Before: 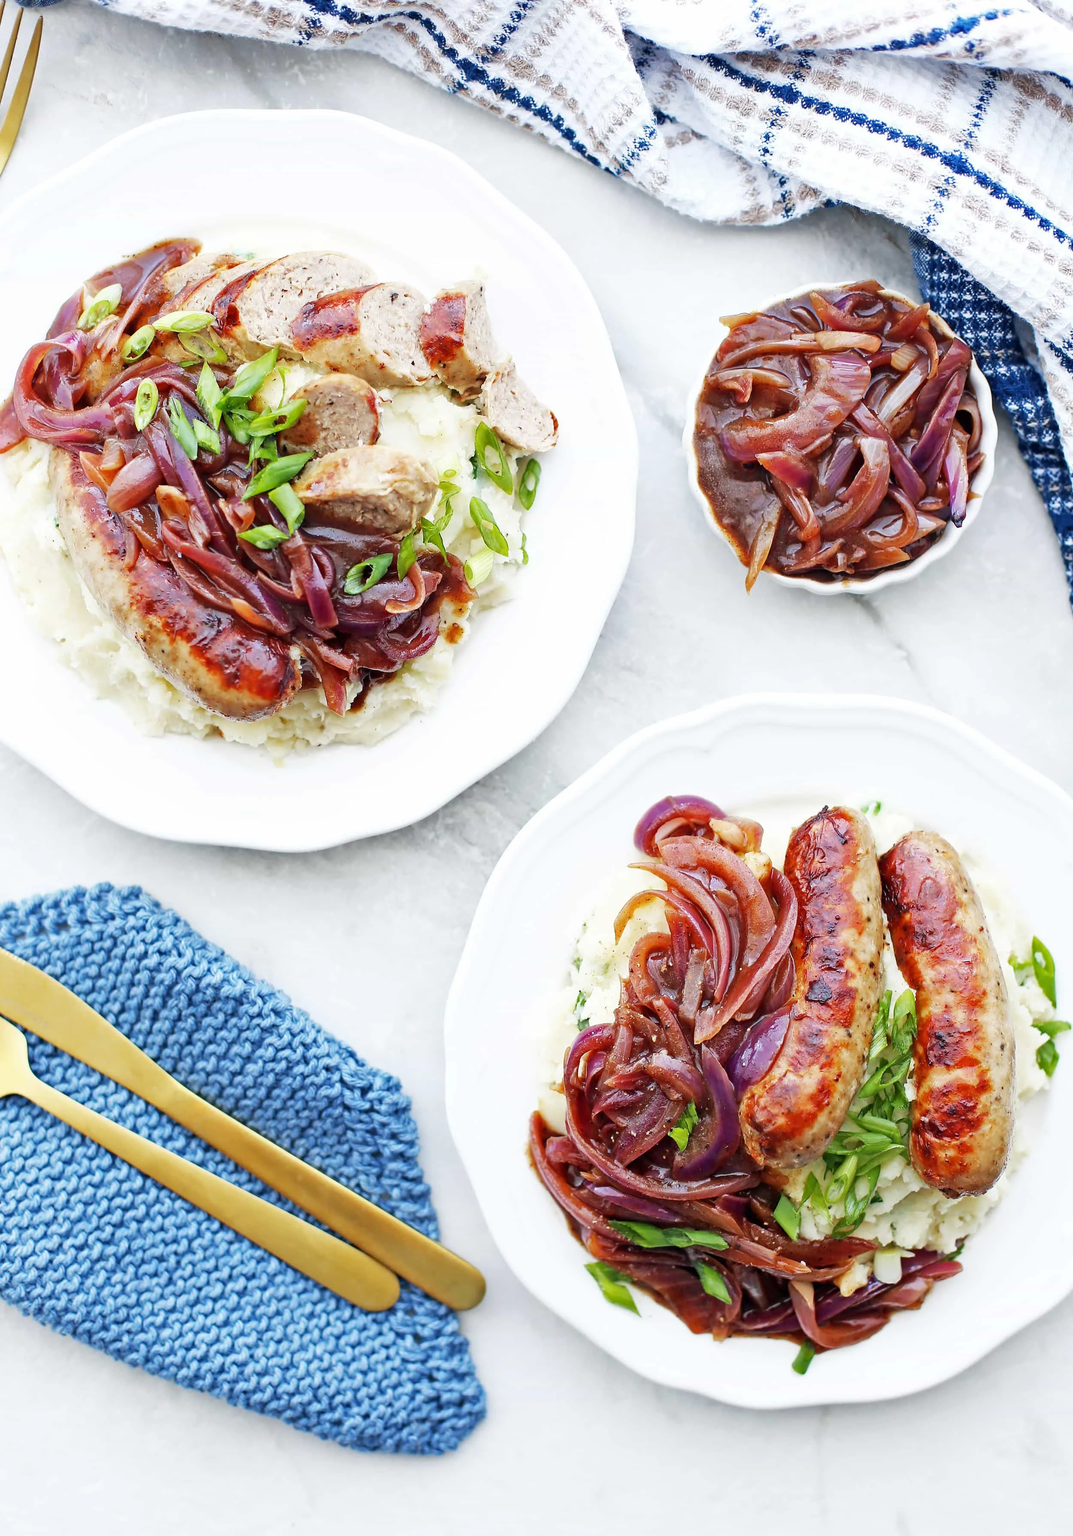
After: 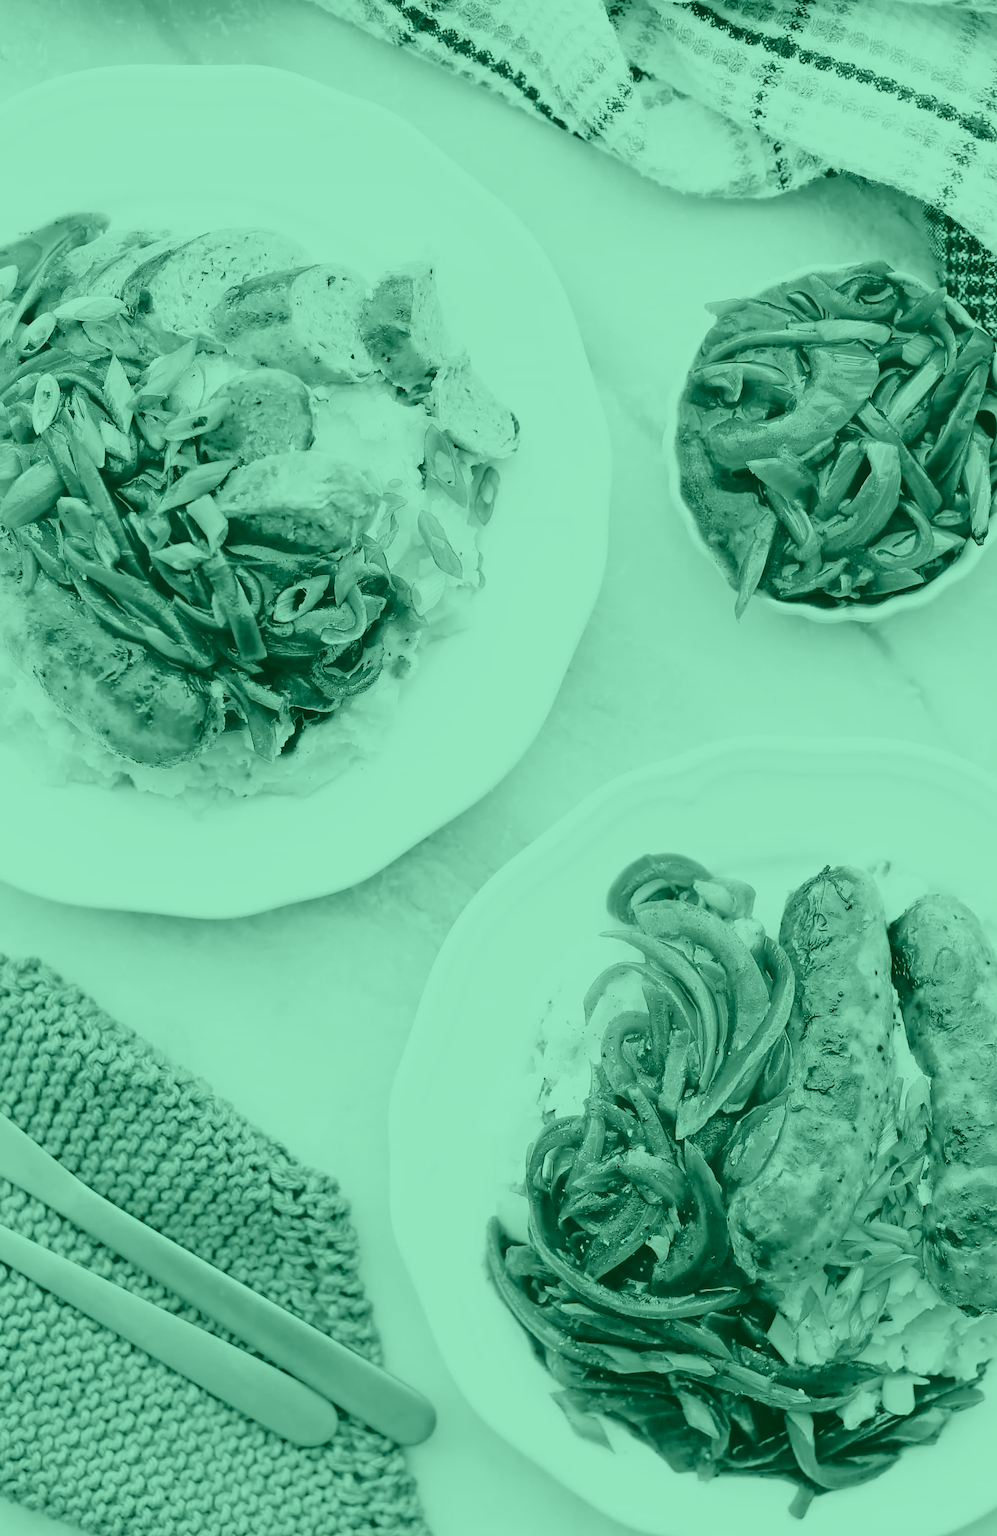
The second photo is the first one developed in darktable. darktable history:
tone equalizer: on, module defaults
crop: left 9.929%, top 3.475%, right 9.188%, bottom 9.529%
colorize: hue 147.6°, saturation 65%, lightness 21.64%
color correction: highlights a* -9.35, highlights b* -23.15
exposure: black level correction 0.047, exposure 0.013 EV, compensate highlight preservation false
